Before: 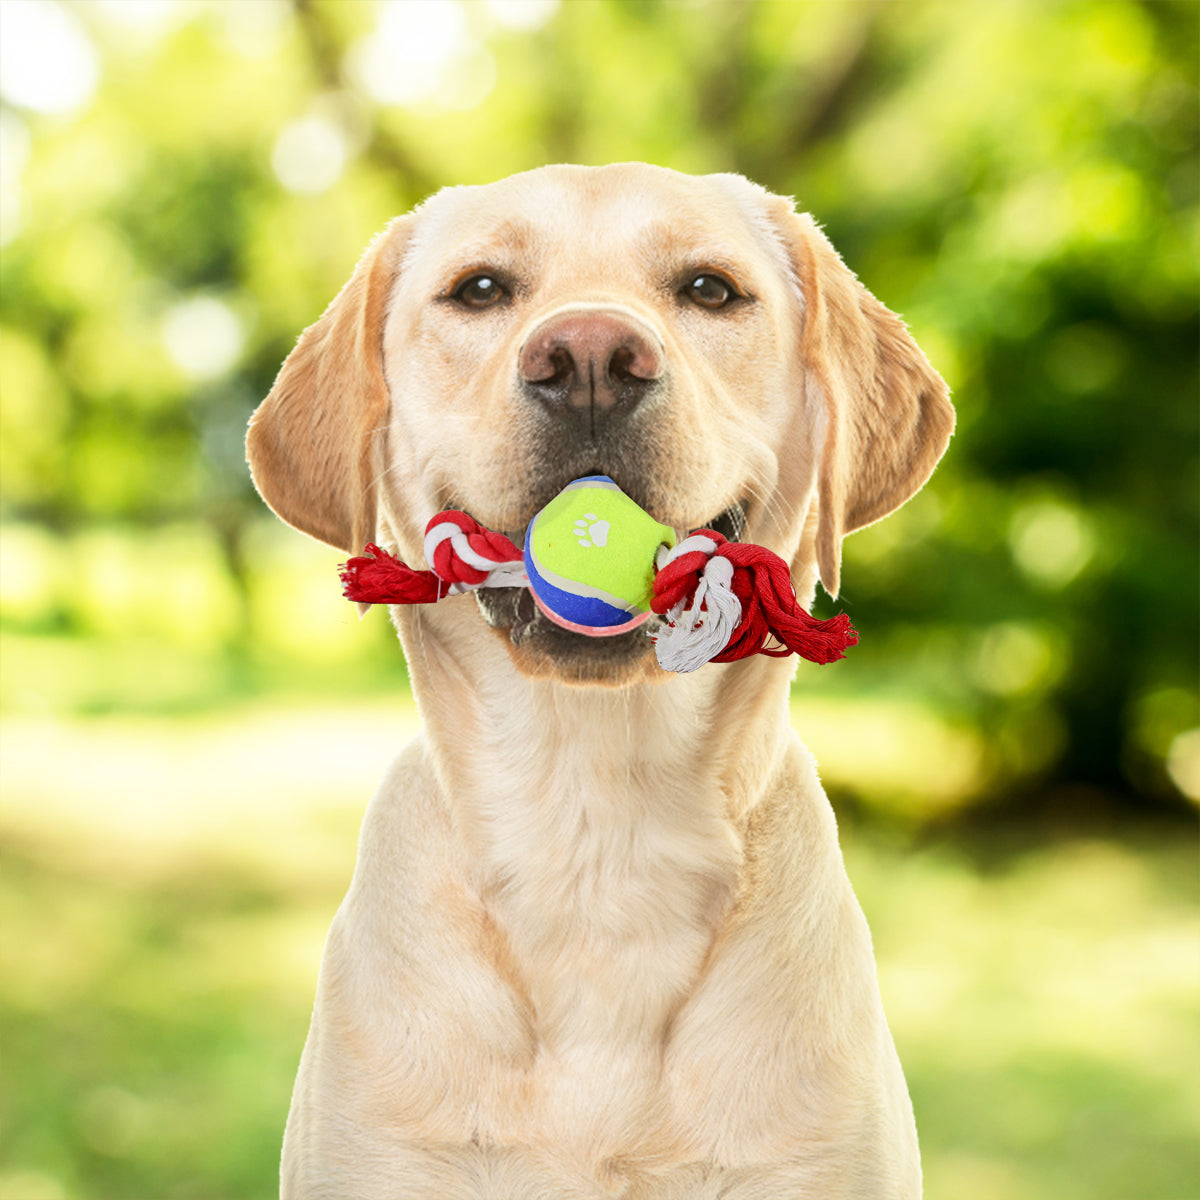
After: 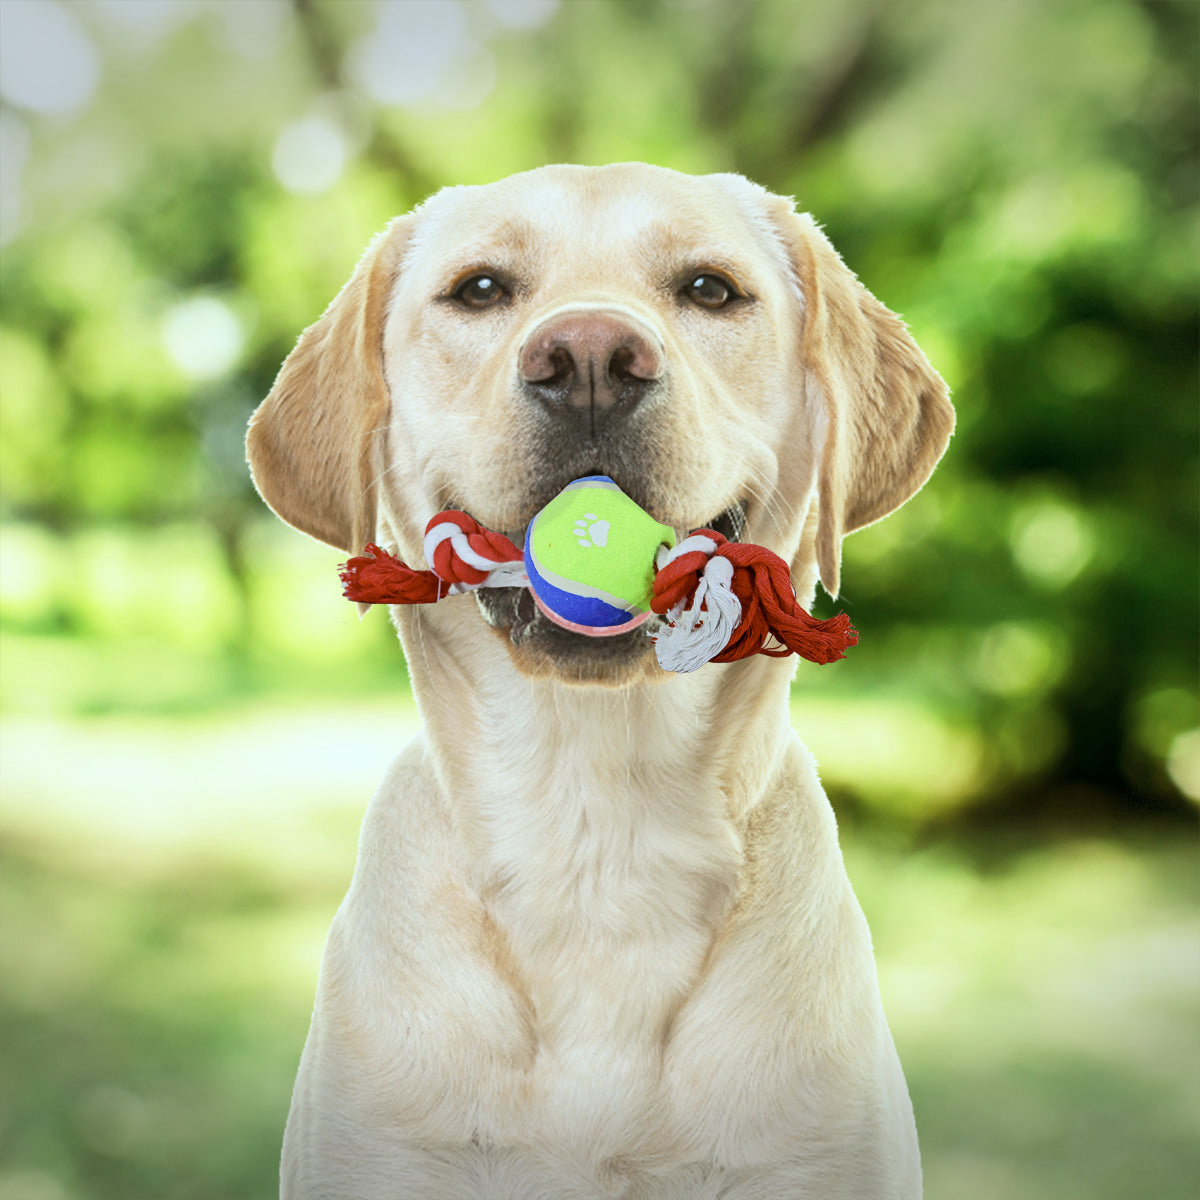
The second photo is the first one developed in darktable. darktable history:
vignetting: fall-off start 100%, brightness -0.406, saturation -0.3, width/height ratio 1.324, dithering 8-bit output, unbound false
white balance: red 0.925, blue 1.046
color zones: curves: ch1 [(0.113, 0.438) (0.75, 0.5)]; ch2 [(0.12, 0.526) (0.75, 0.5)]
